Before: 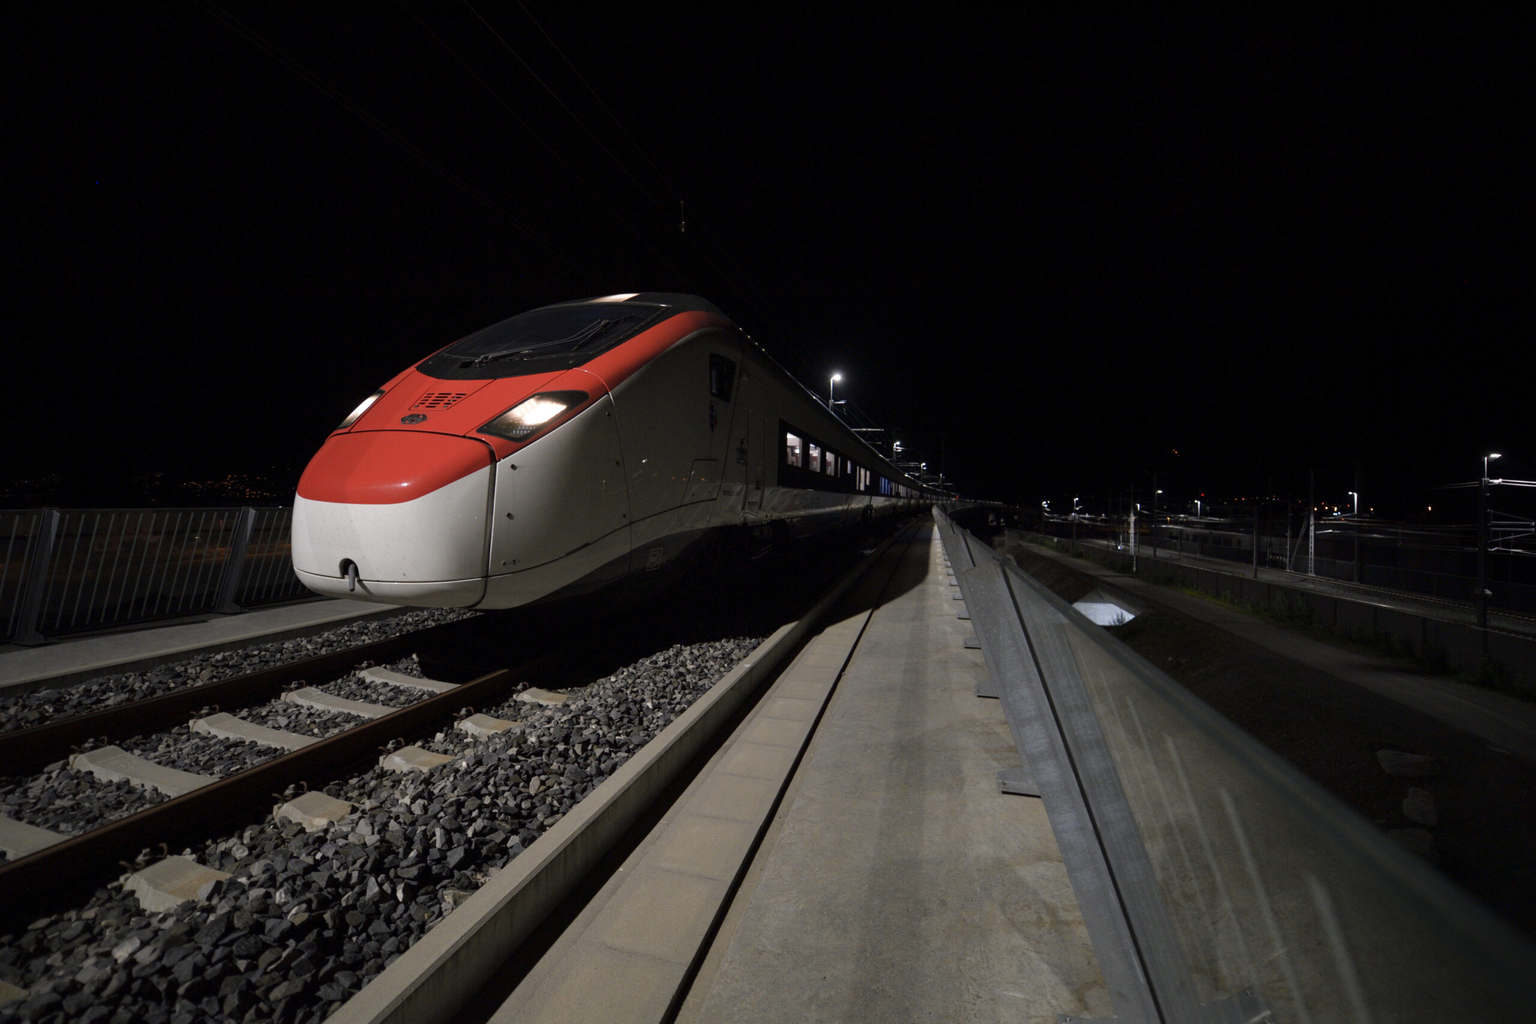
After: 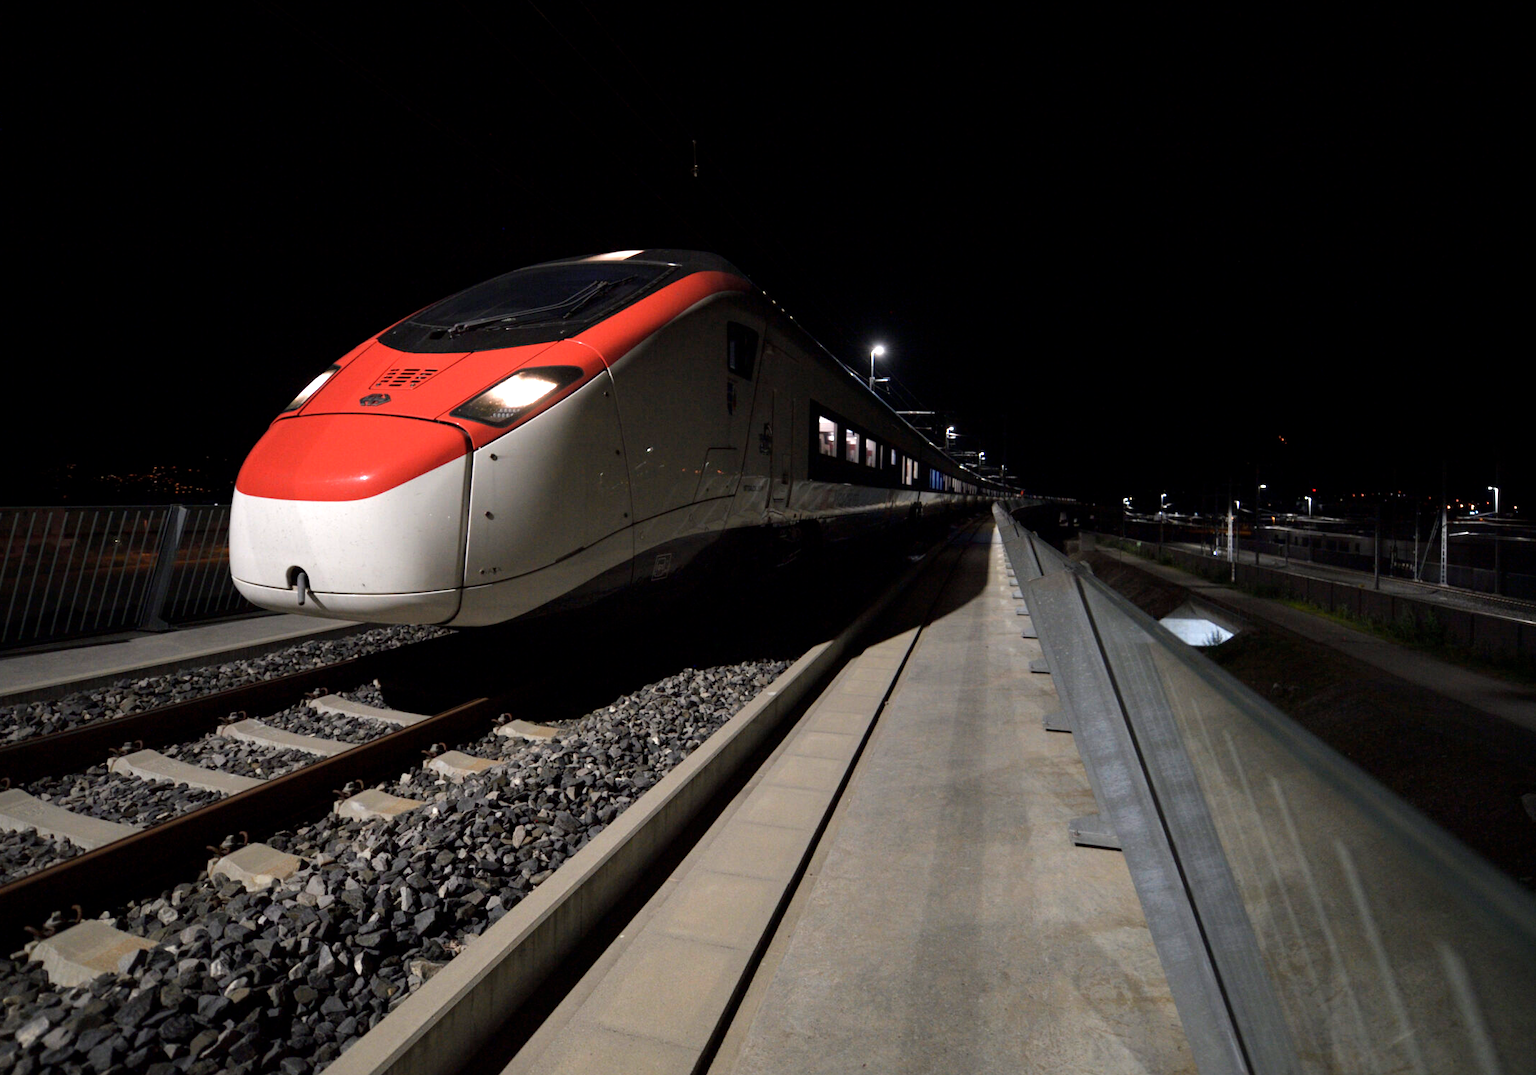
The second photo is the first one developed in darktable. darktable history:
crop: left 6.446%, top 8.188%, right 9.538%, bottom 3.548%
exposure: exposure 0.64 EV, compensate highlight preservation false
